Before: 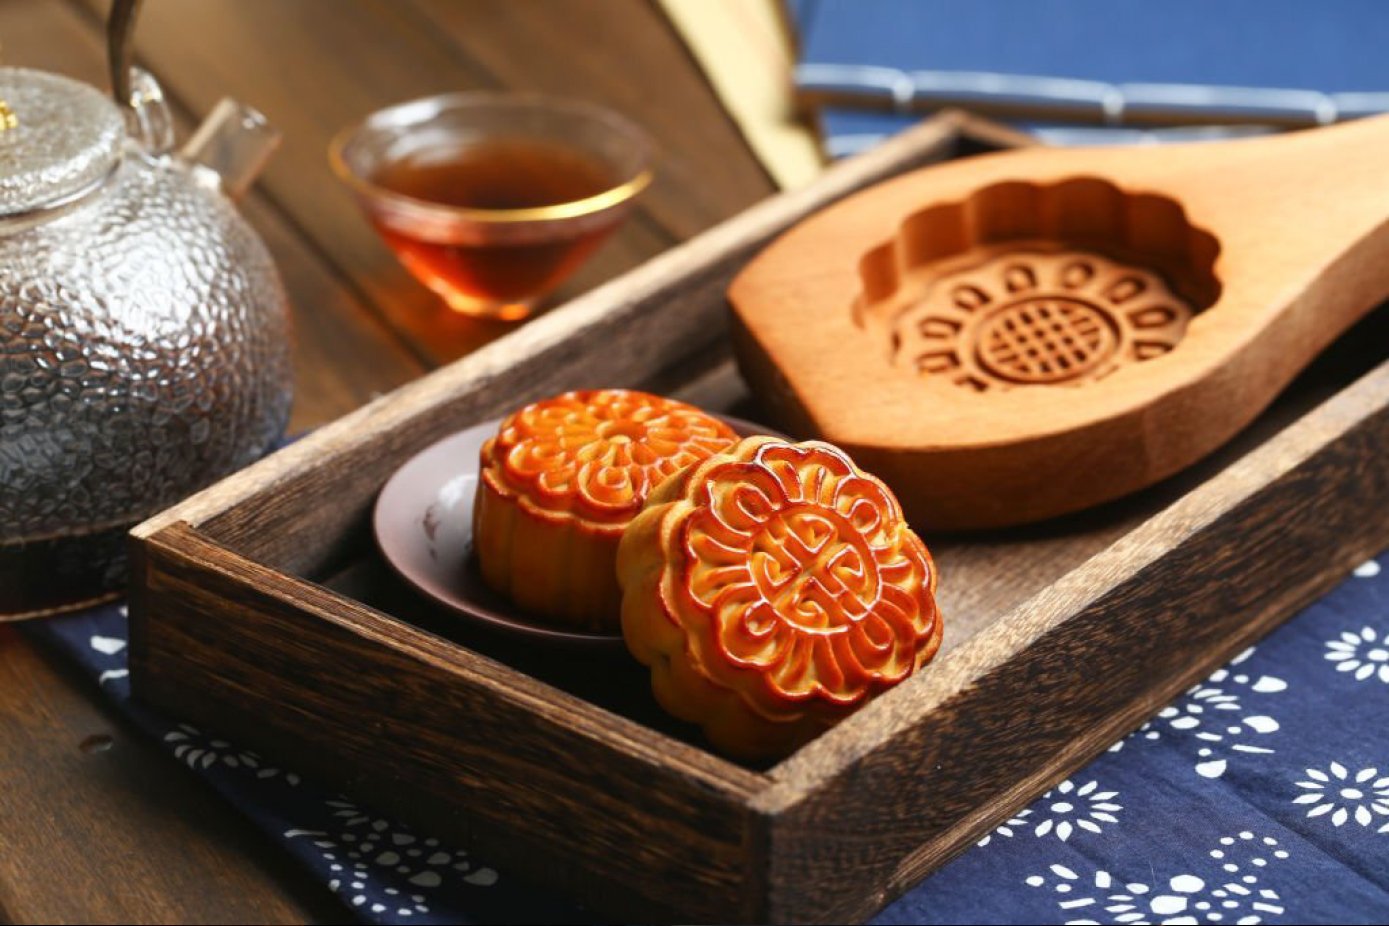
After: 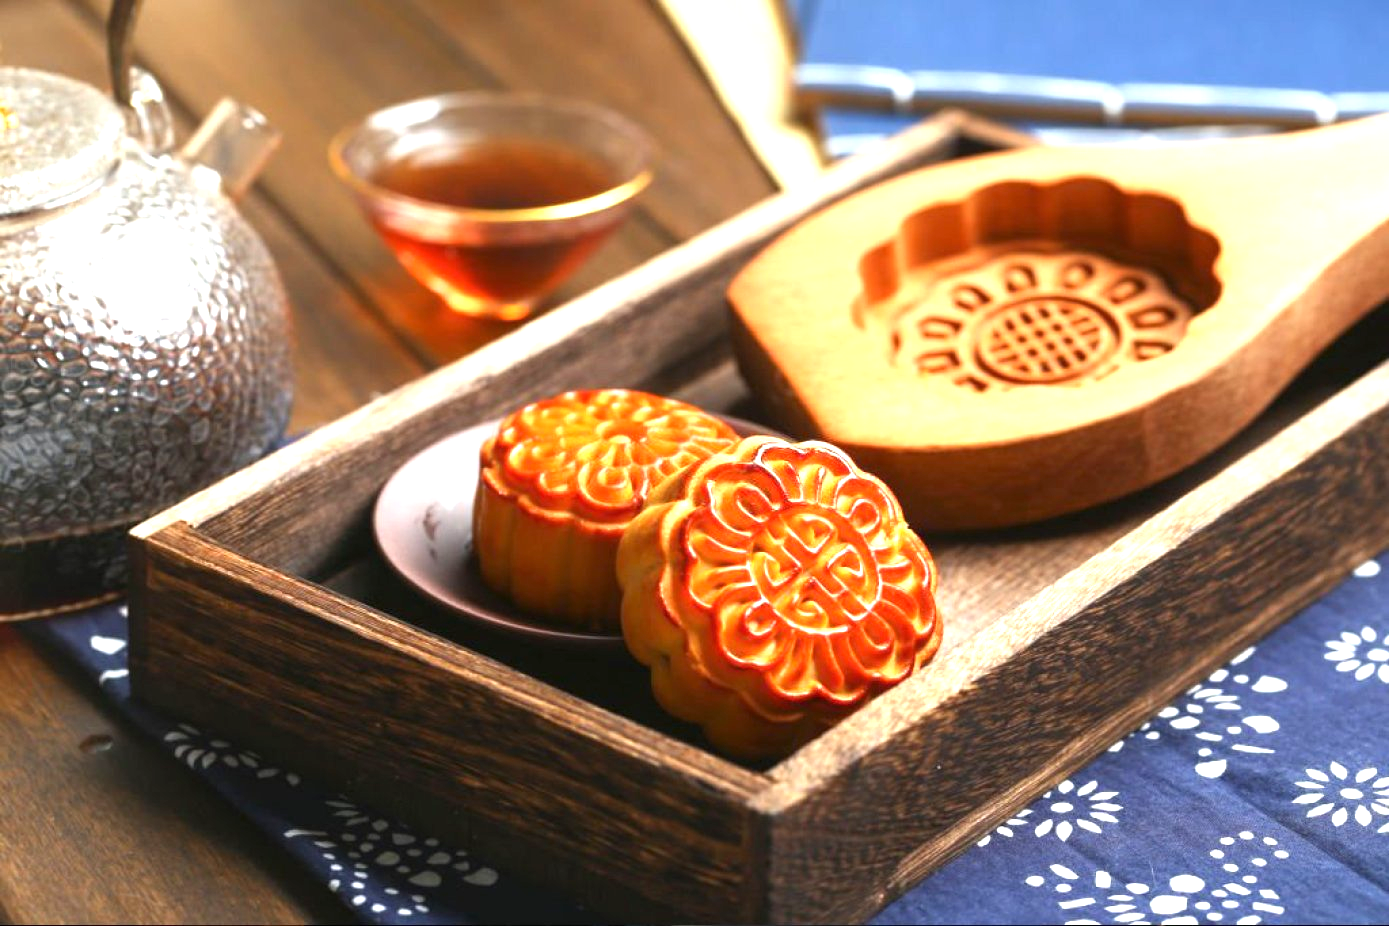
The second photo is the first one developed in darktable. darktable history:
exposure: exposure 1.069 EV, compensate highlight preservation false
